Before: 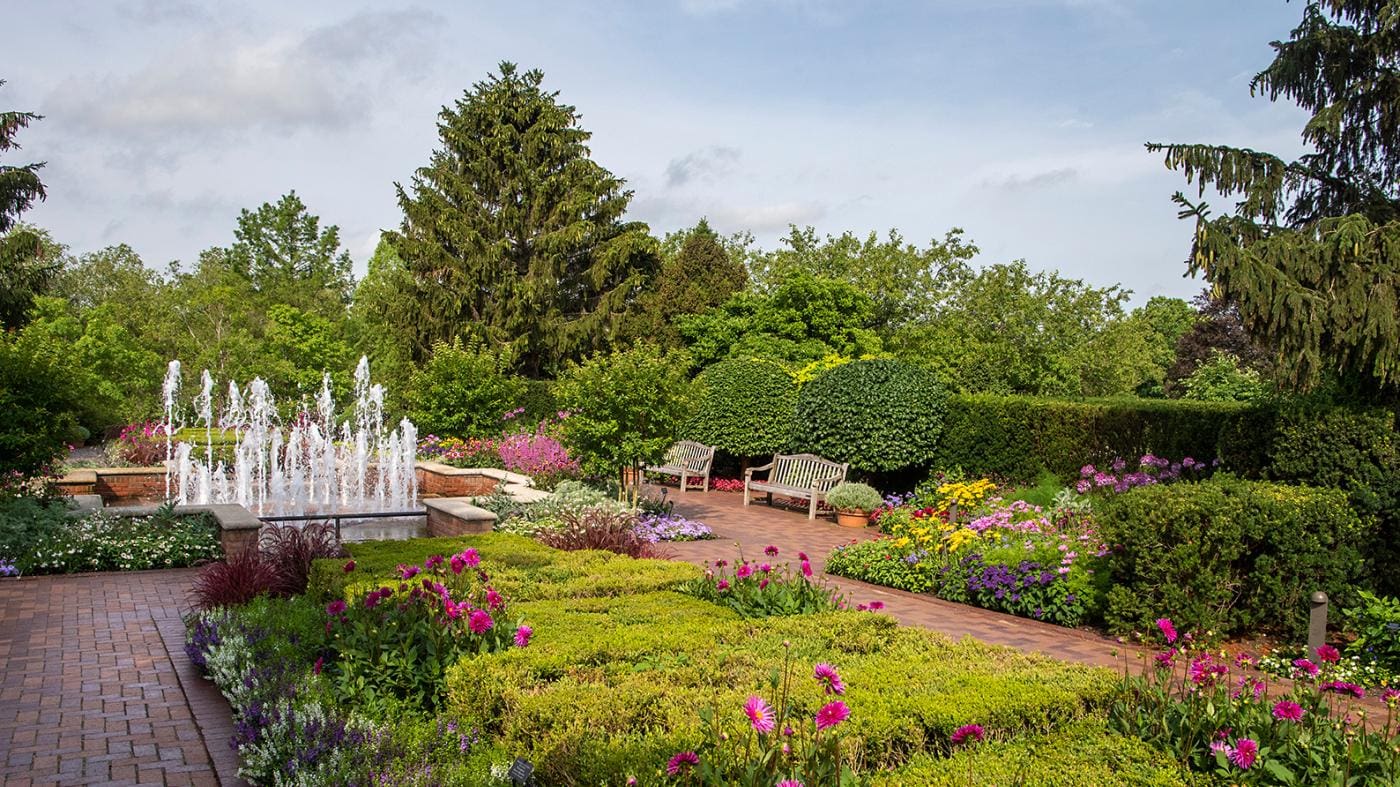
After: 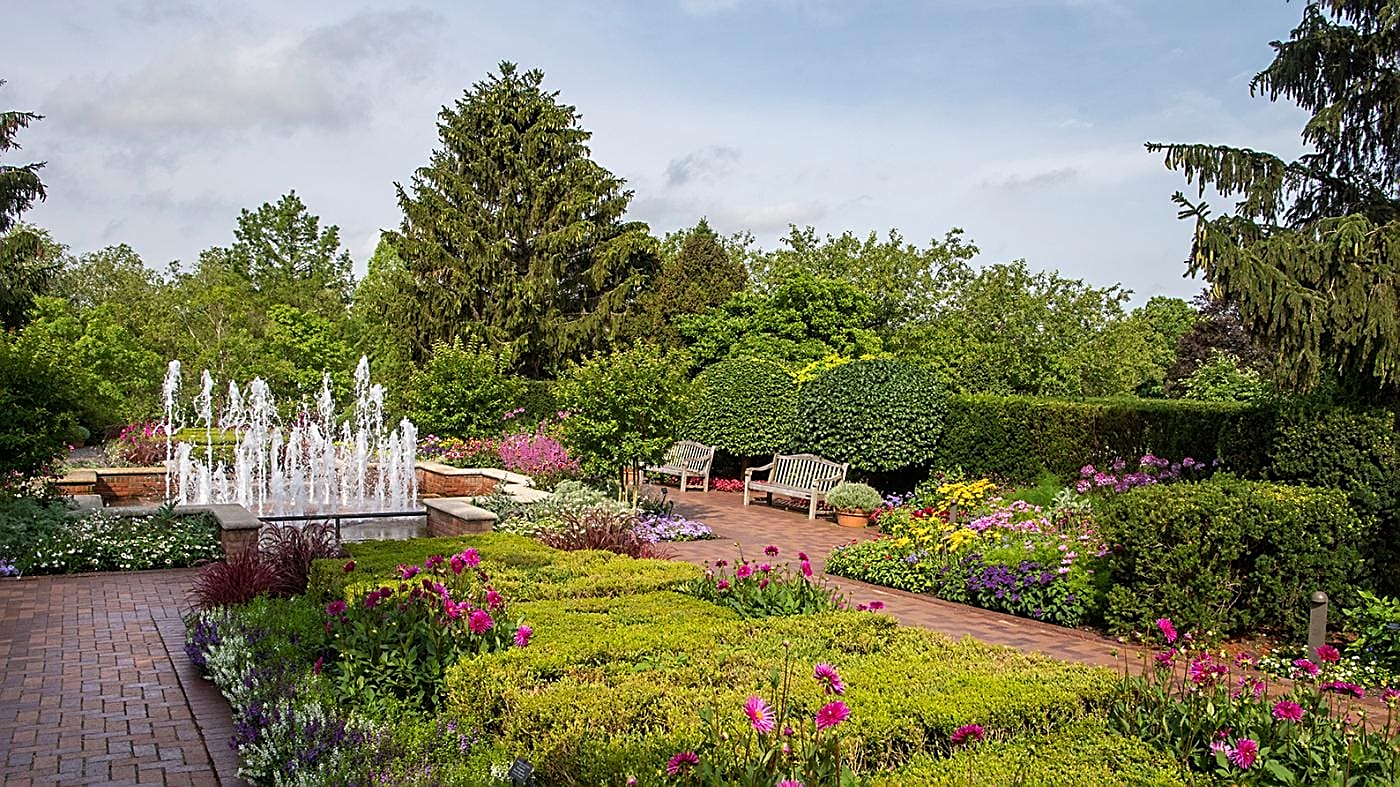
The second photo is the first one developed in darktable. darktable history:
sharpen: amount 0.744
